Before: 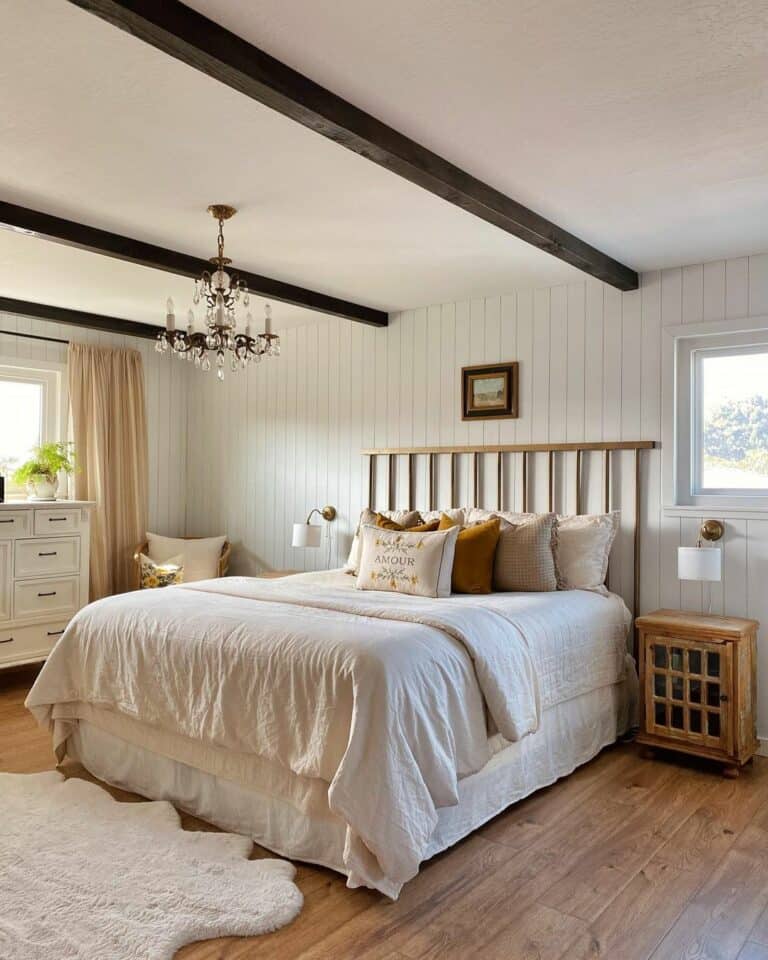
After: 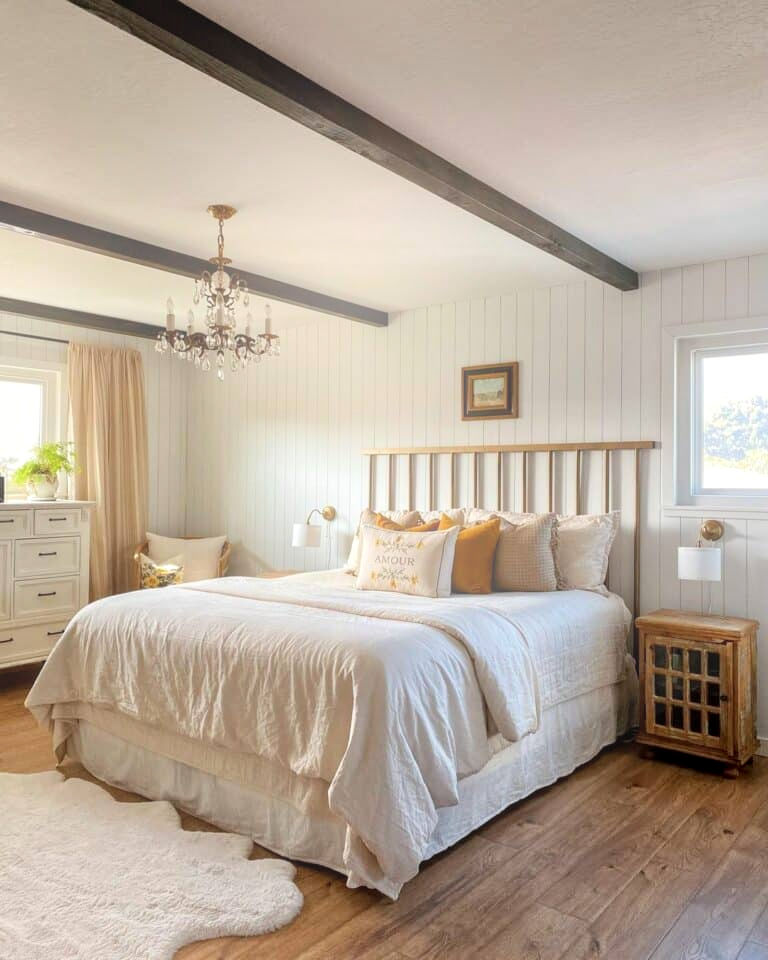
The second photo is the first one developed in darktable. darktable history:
bloom: on, module defaults
local contrast: on, module defaults
white balance: emerald 1
